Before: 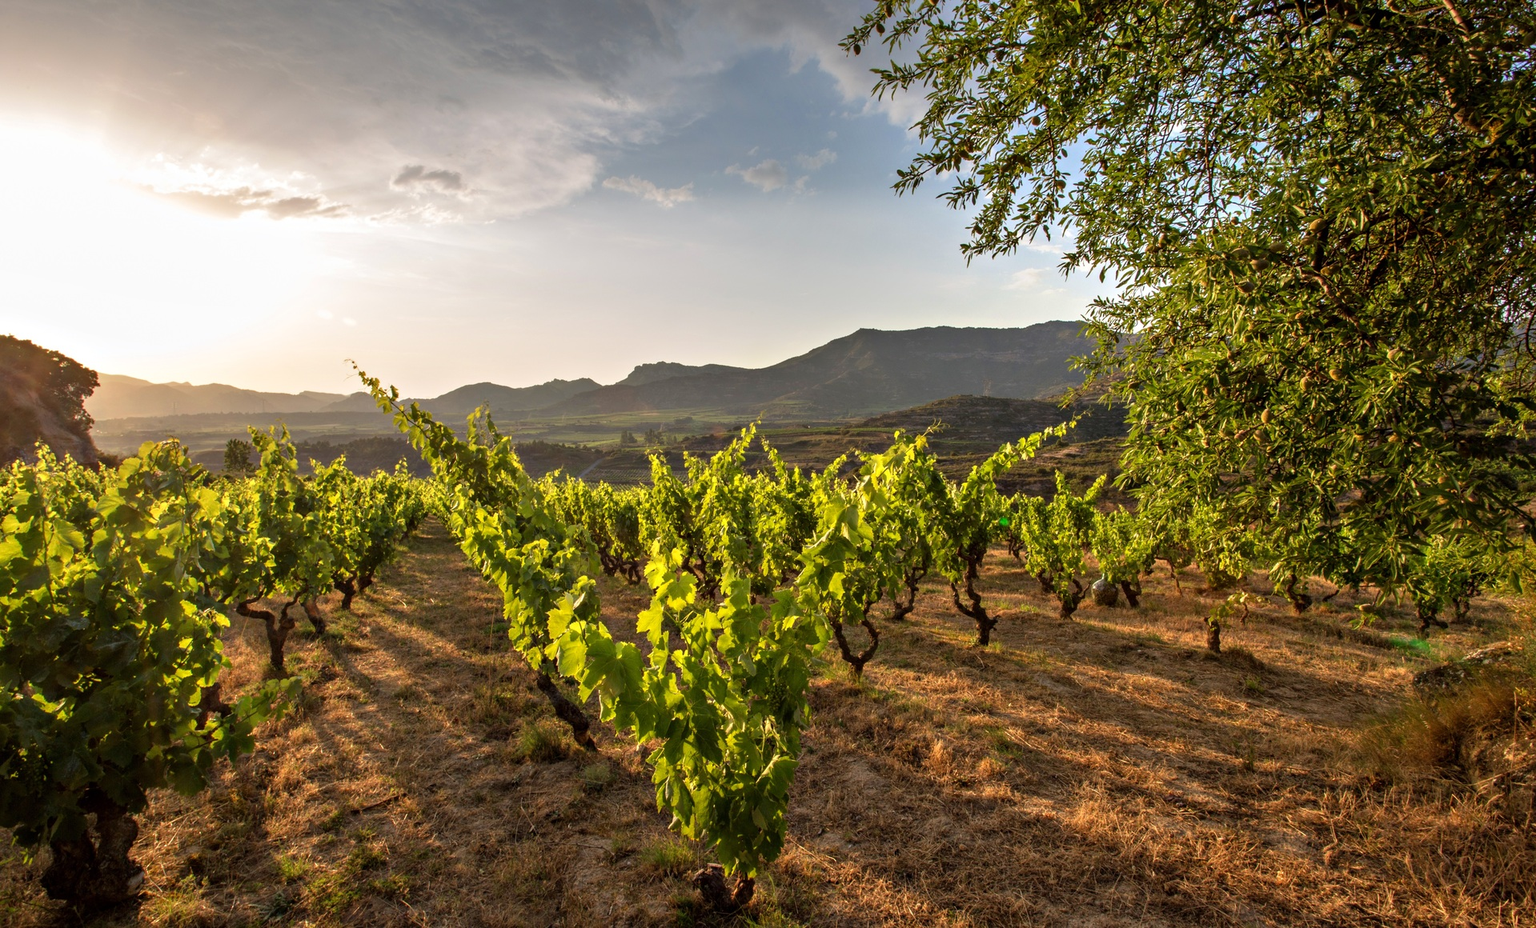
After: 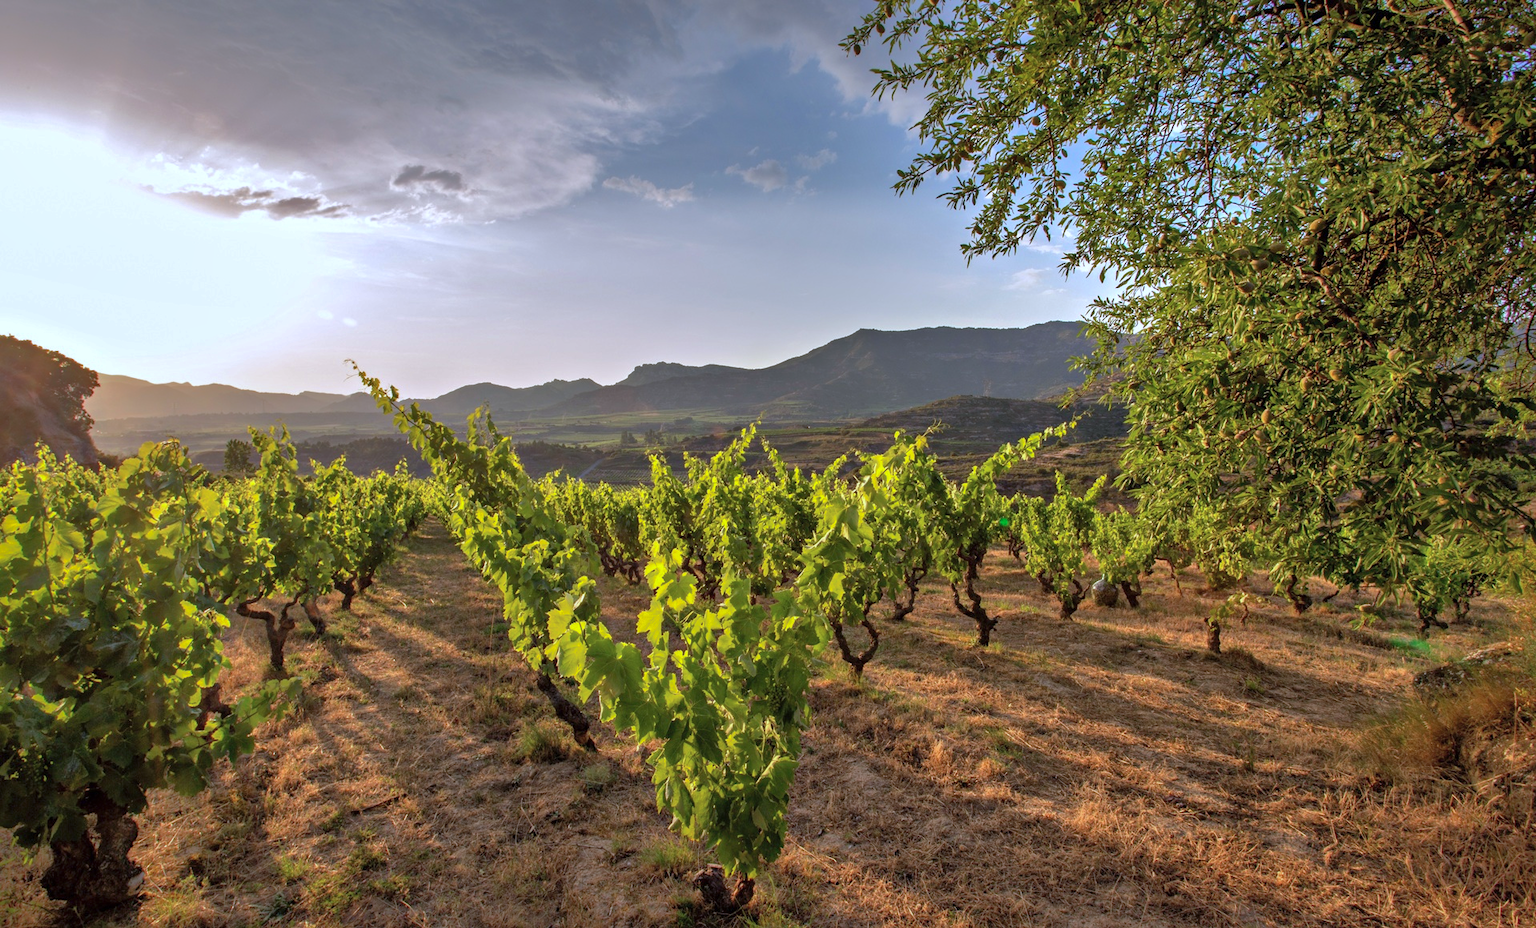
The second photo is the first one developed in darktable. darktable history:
shadows and highlights: shadows 60, highlights -60
white balance: emerald 1
color calibration: illuminant as shot in camera, x 0.37, y 0.382, temperature 4313.32 K
